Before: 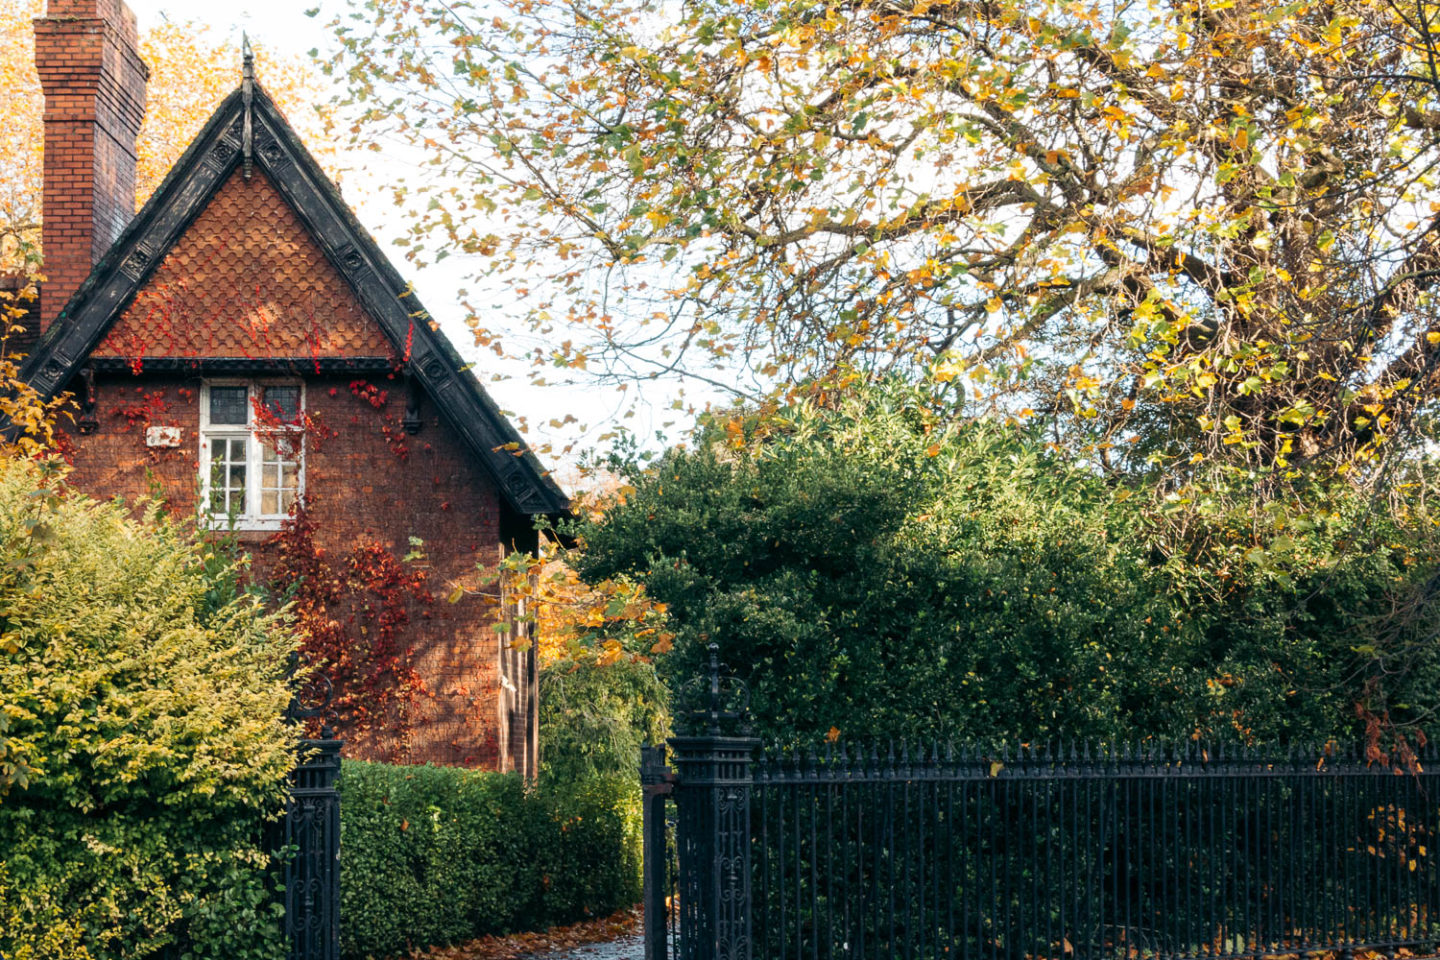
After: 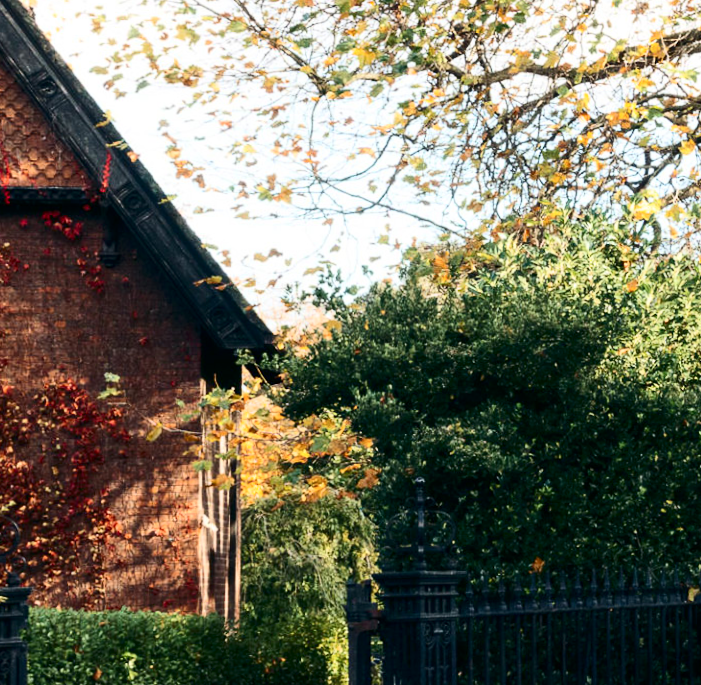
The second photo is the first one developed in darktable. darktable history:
crop and rotate: angle 0.02°, left 24.353%, top 13.219%, right 26.156%, bottom 8.224%
rotate and perspective: rotation -0.013°, lens shift (vertical) -0.027, lens shift (horizontal) 0.178, crop left 0.016, crop right 0.989, crop top 0.082, crop bottom 0.918
contrast brightness saturation: contrast 0.28
